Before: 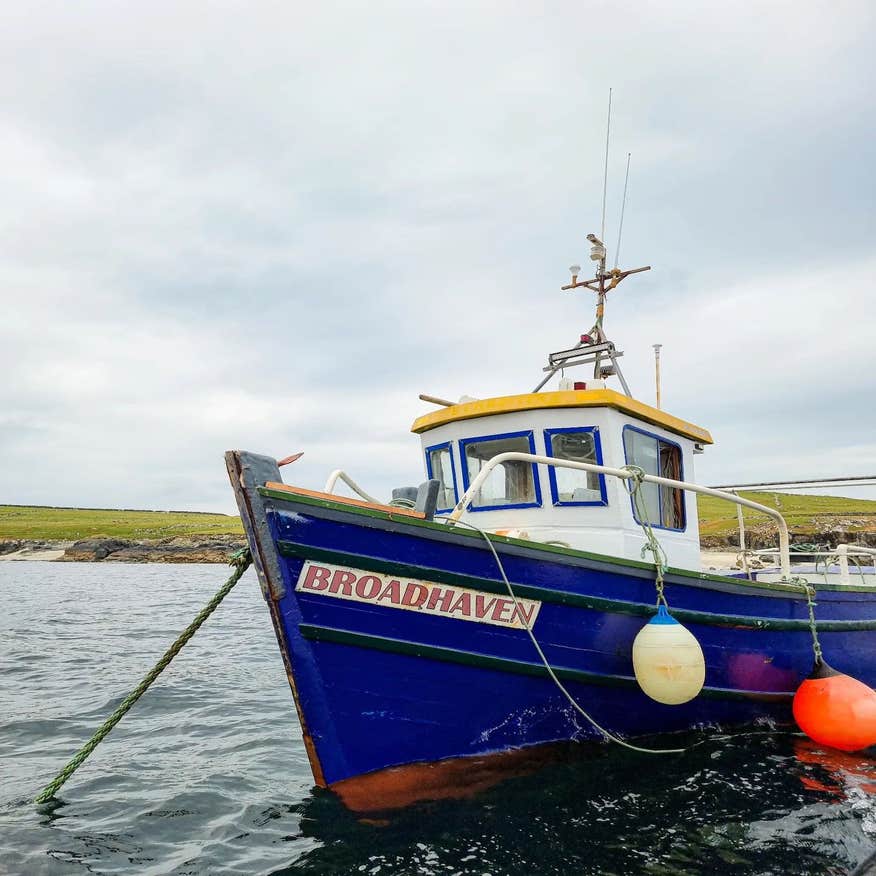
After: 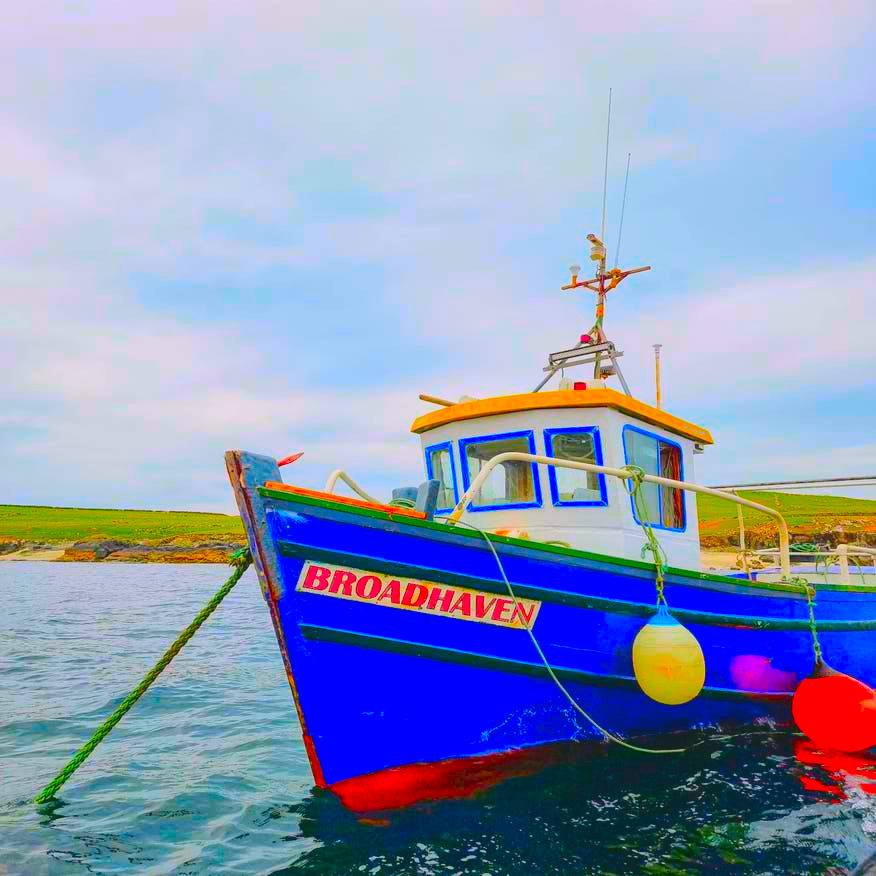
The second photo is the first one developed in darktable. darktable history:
color correction: highlights a* 1.63, highlights b* -1.78, saturation 2.49
color balance rgb: highlights gain › chroma 0.176%, highlights gain › hue 330.12°, perceptual saturation grading › global saturation 25.703%, perceptual brilliance grading › mid-tones 9.775%, perceptual brilliance grading › shadows 15.378%
contrast brightness saturation: contrast -0.202, saturation 0.187
